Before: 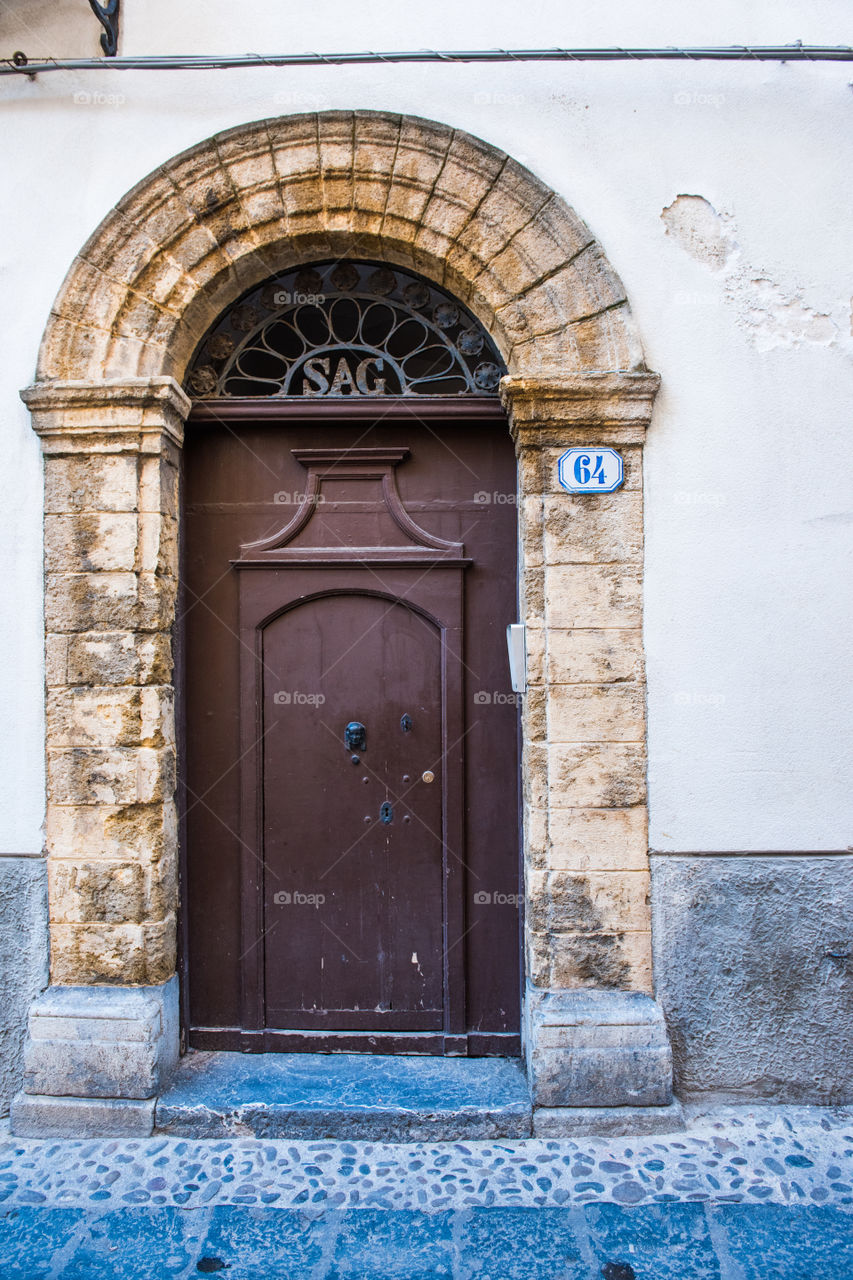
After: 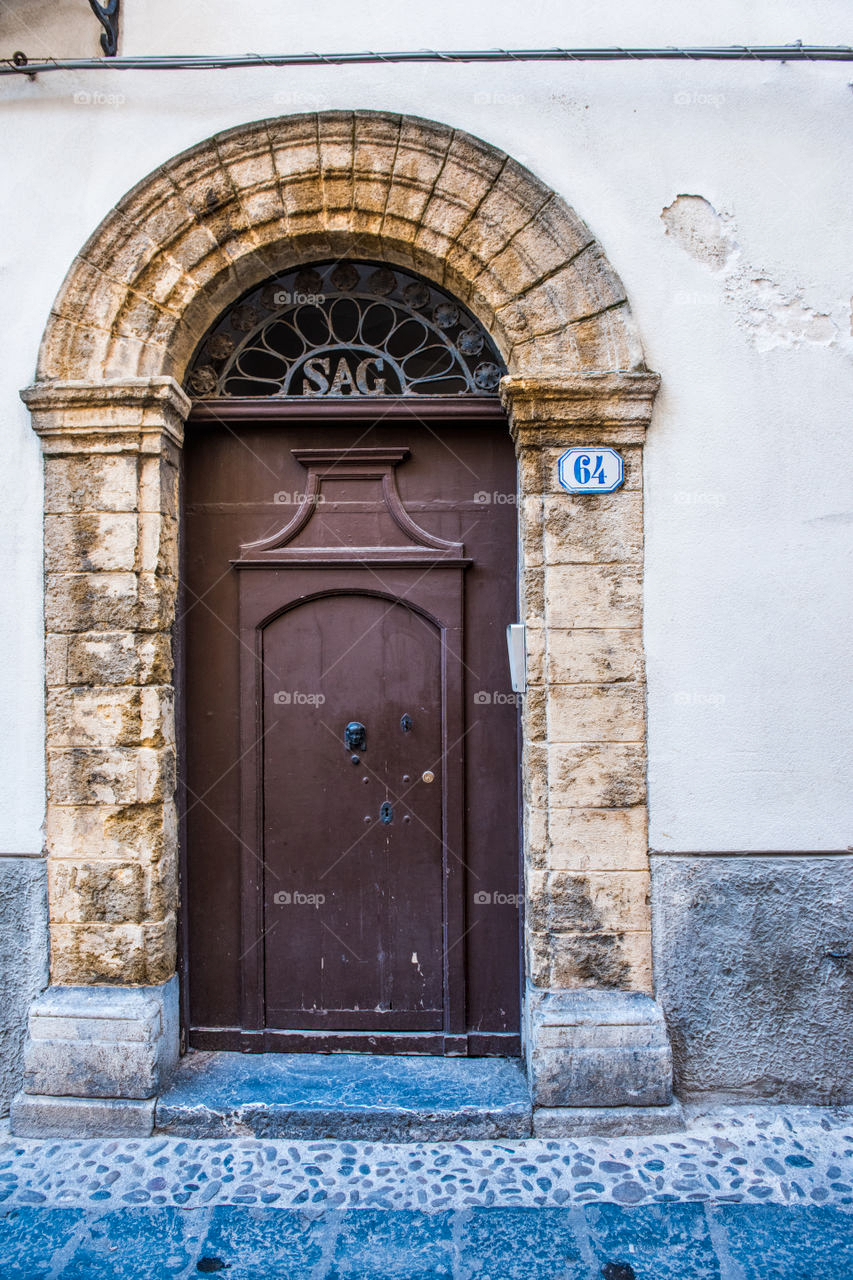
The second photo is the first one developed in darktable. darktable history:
local contrast: on, module defaults
exposure: exposure -0.047 EV, compensate highlight preservation false
